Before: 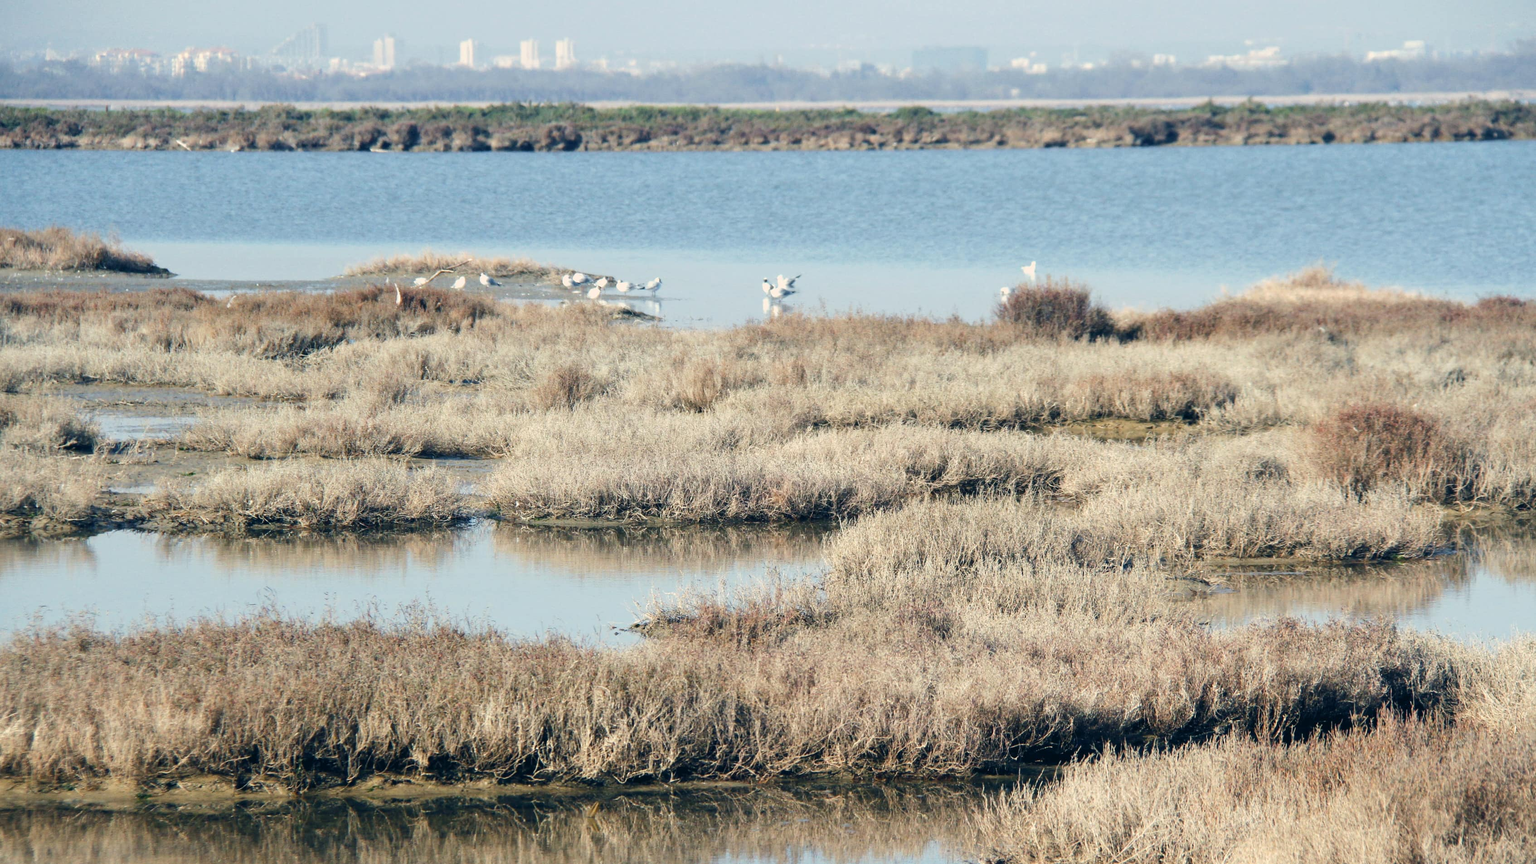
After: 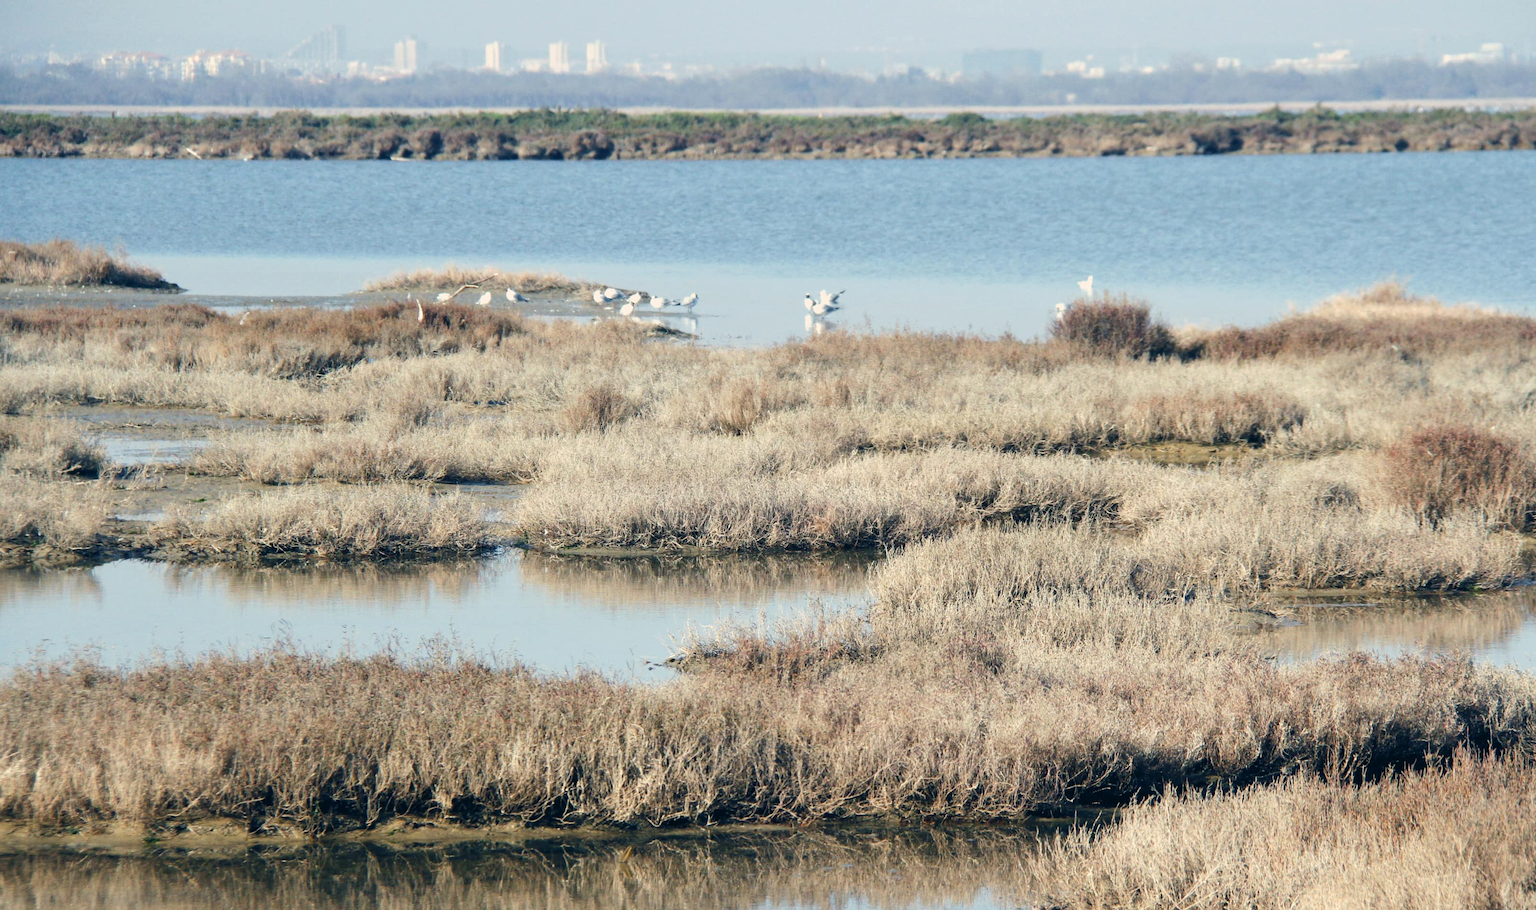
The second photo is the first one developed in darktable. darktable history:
crop and rotate: left 0%, right 5.168%
tone equalizer: on, module defaults
